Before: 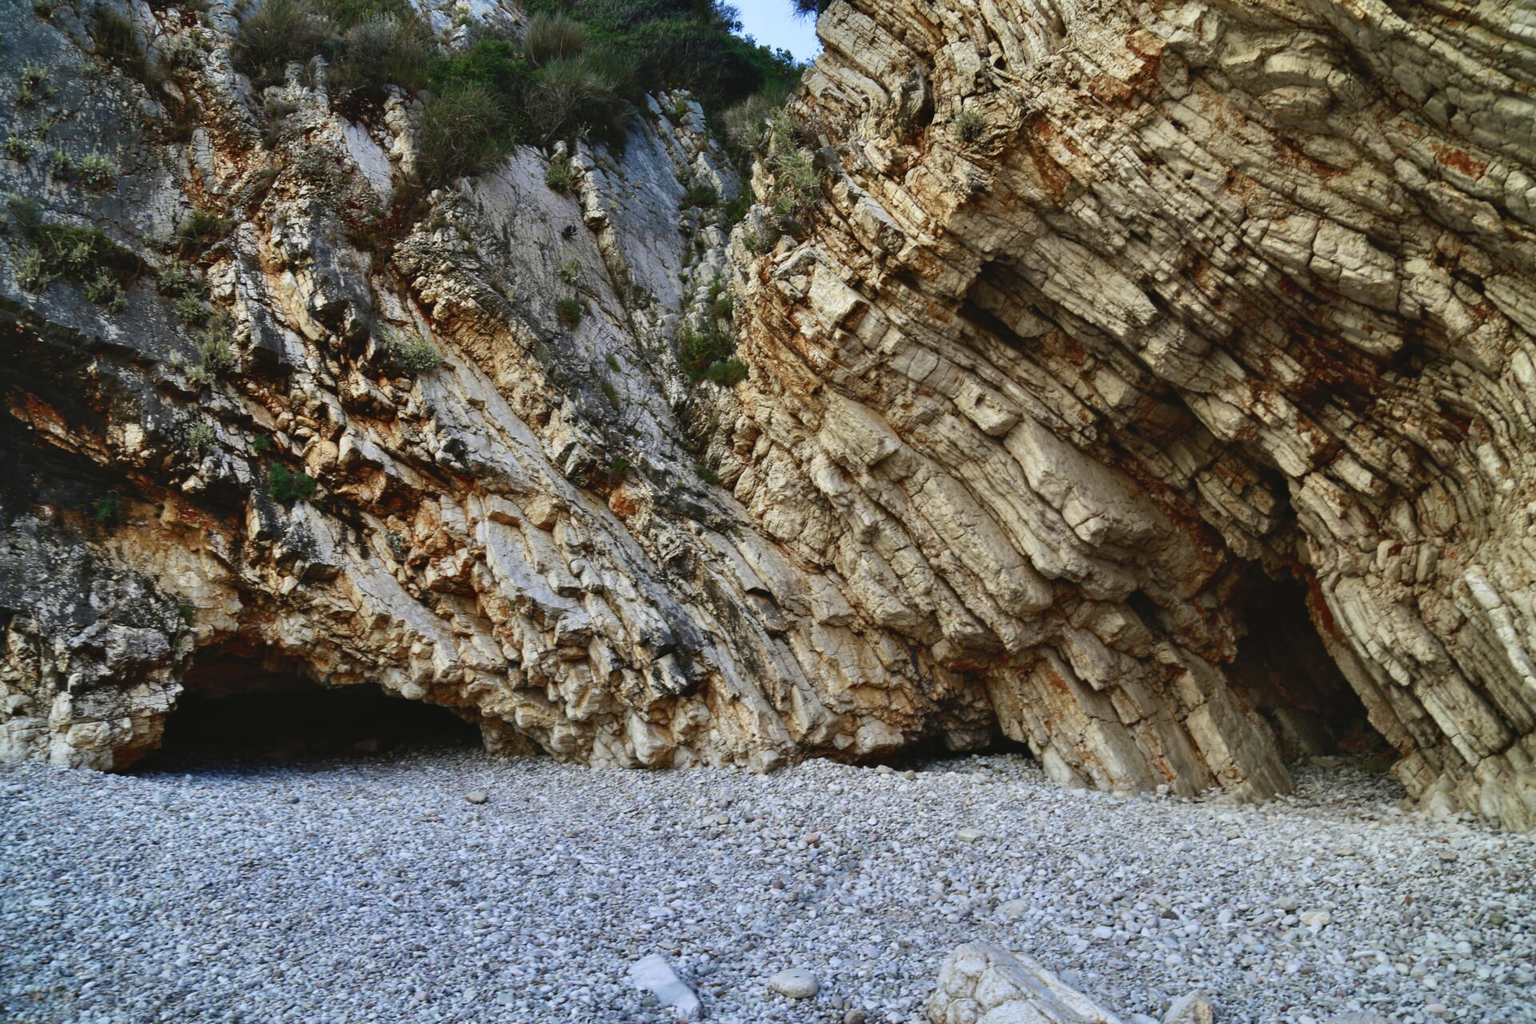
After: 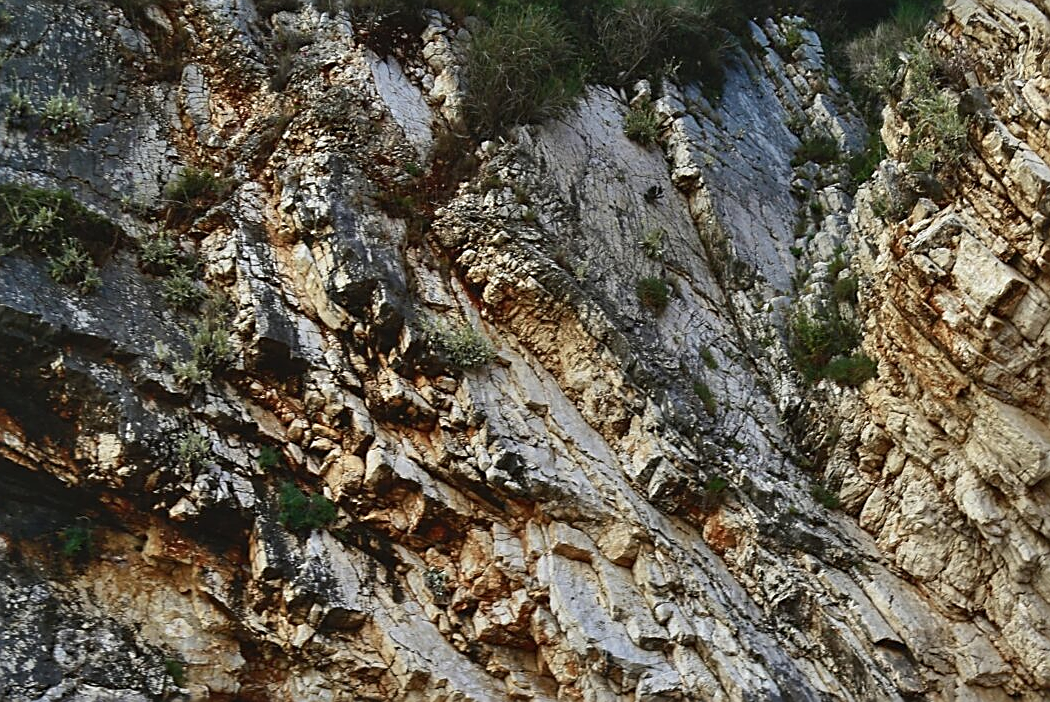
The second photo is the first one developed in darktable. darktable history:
crop and rotate: left 3.047%, top 7.509%, right 42.236%, bottom 37.598%
sharpen: amount 0.75
